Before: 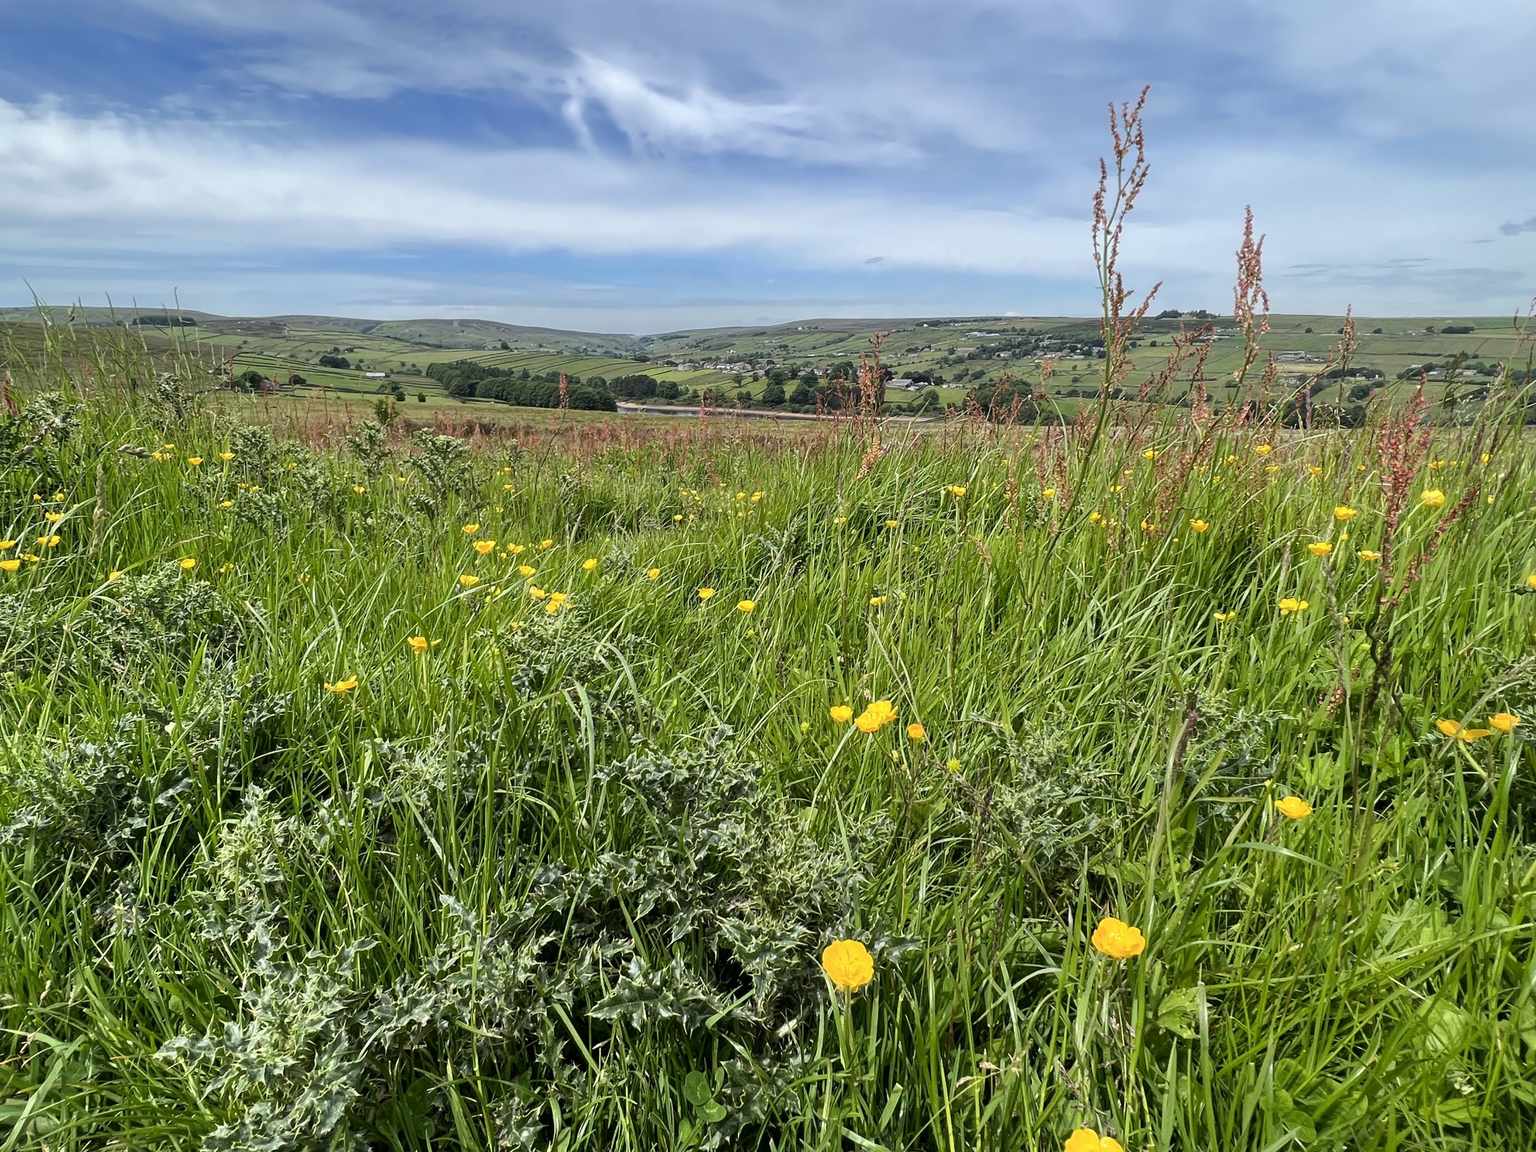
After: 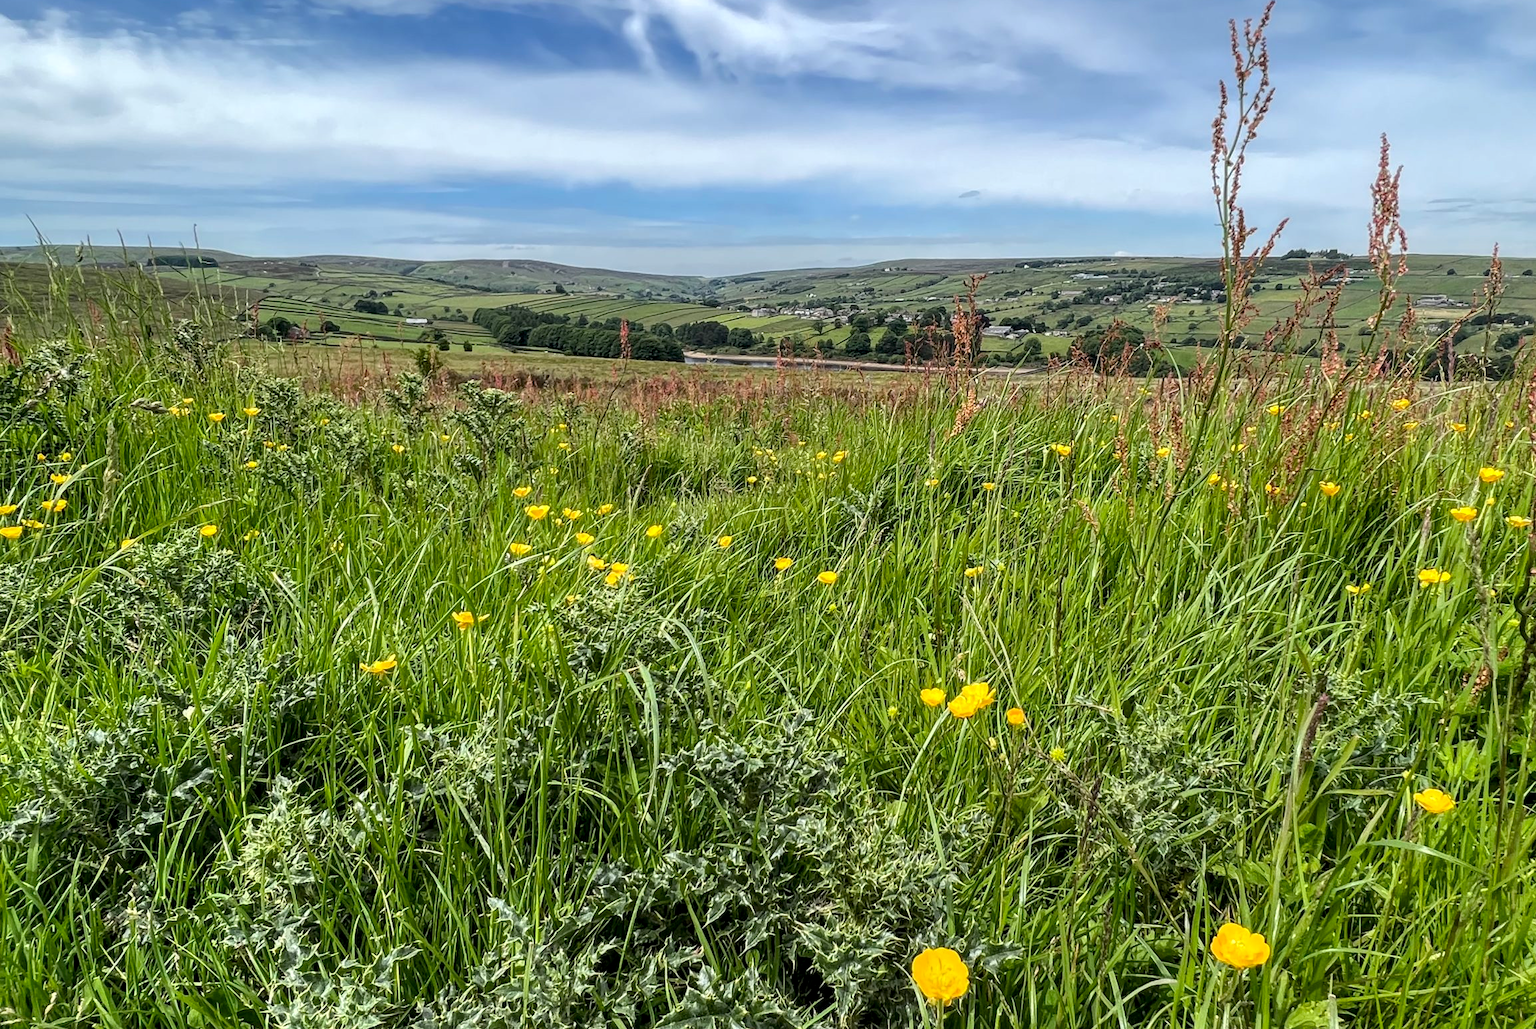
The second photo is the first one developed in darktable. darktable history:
crop: top 7.431%, right 9.801%, bottom 11.929%
local contrast: detail 130%
